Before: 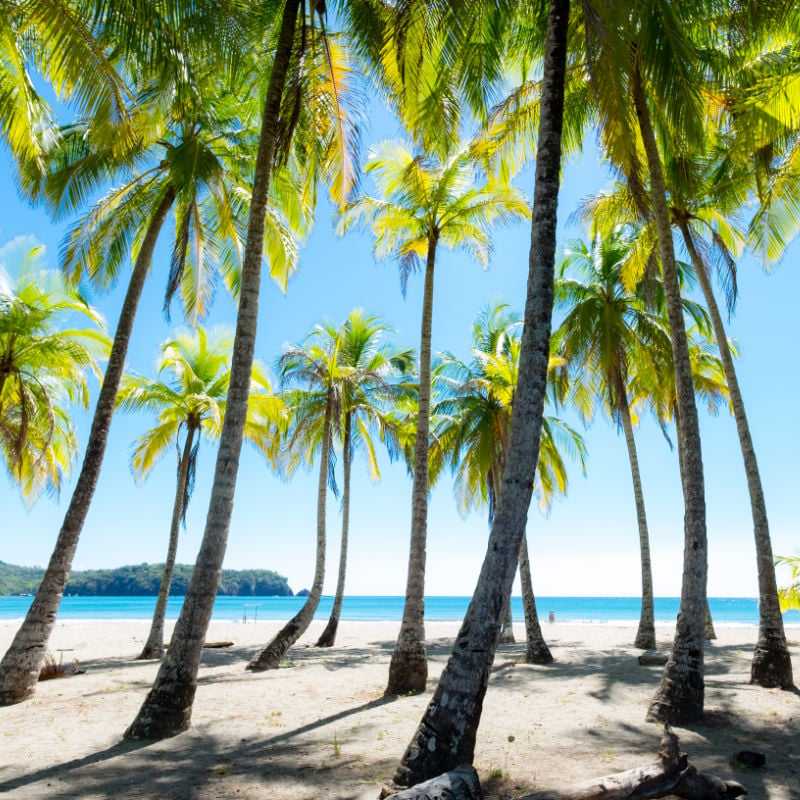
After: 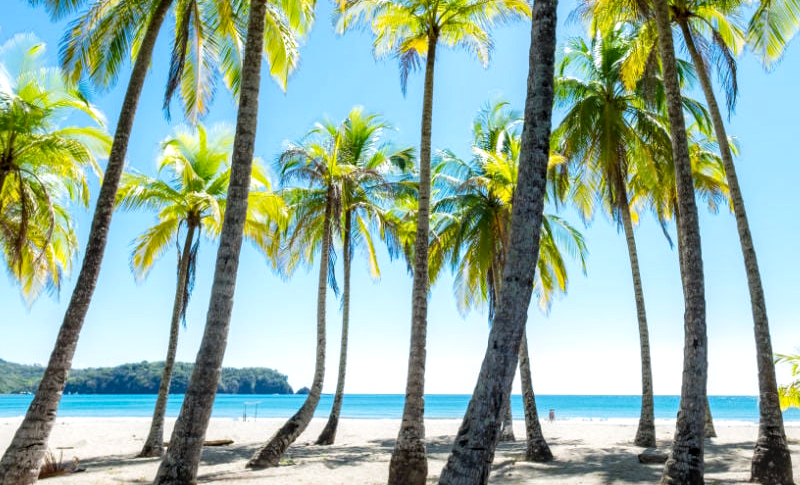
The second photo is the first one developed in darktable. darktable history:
crop and rotate: top 25.357%, bottom 13.942%
local contrast: on, module defaults
levels: levels [0.016, 0.492, 0.969]
